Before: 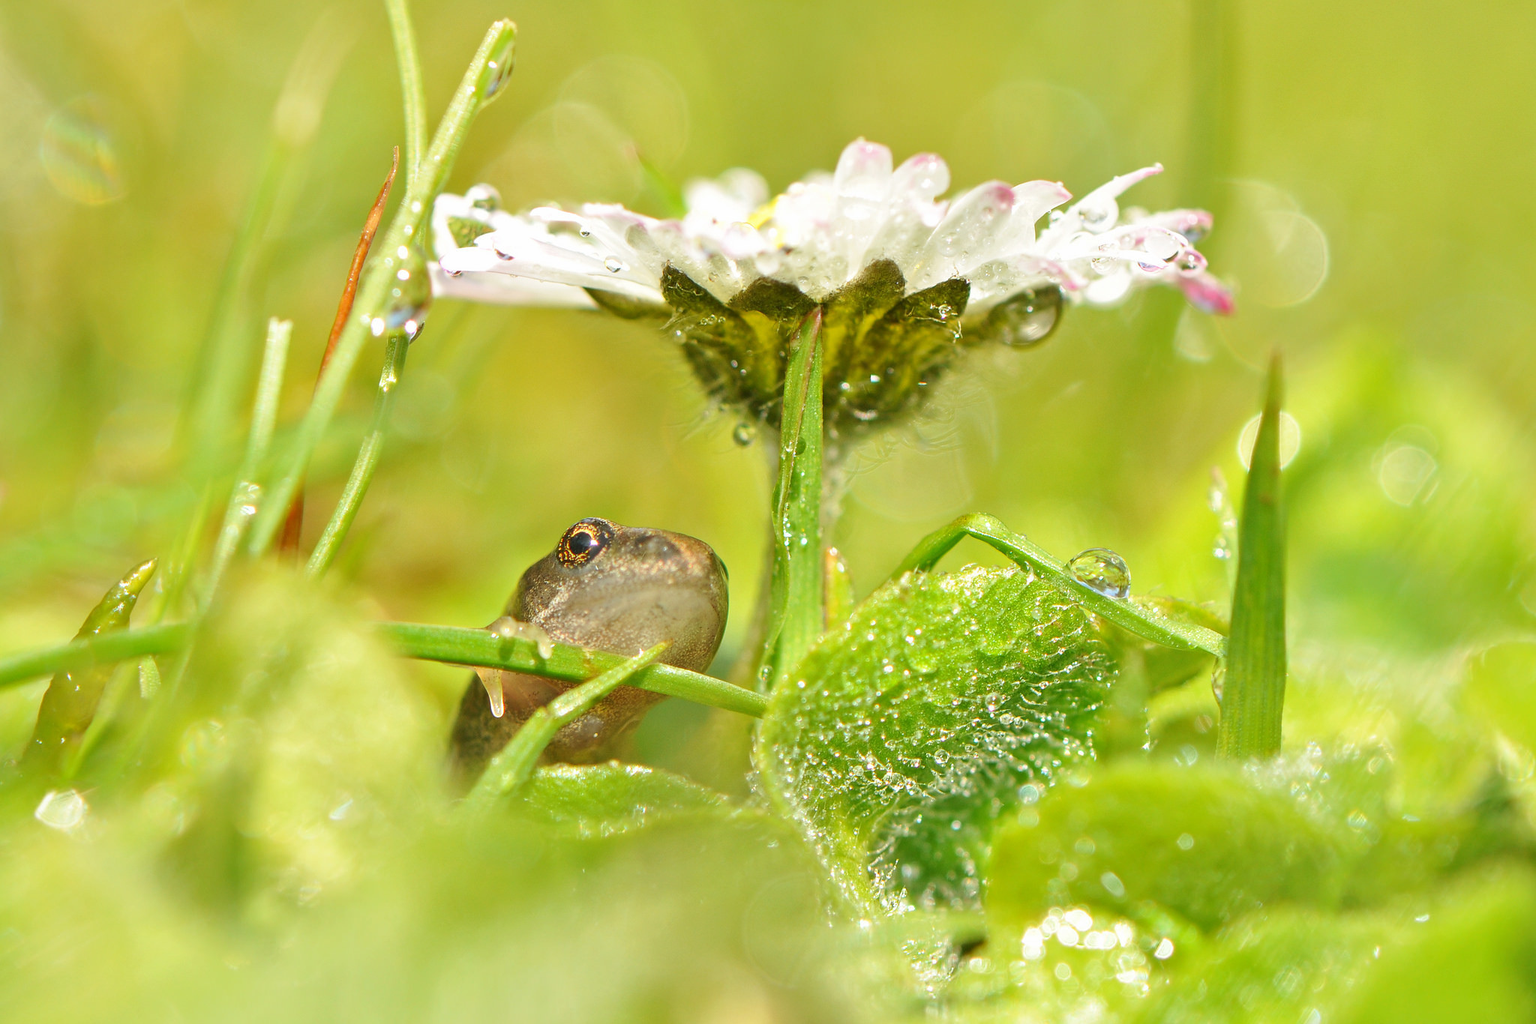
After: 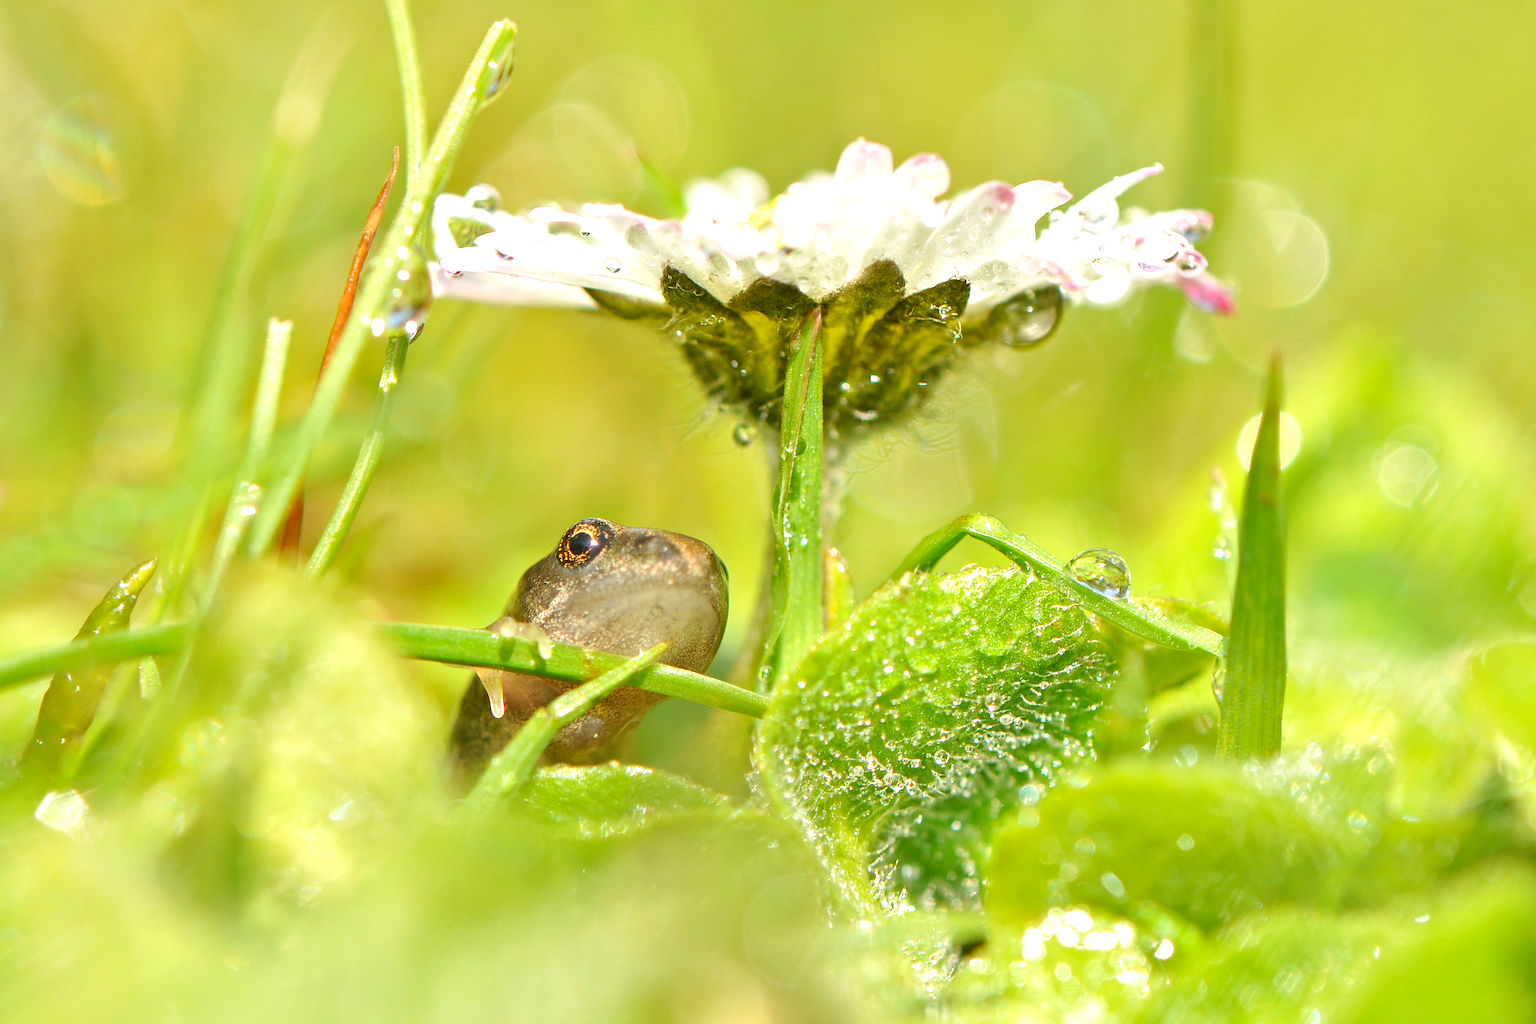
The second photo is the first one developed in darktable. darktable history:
exposure: black level correction 0.005, exposure 0.288 EV, compensate exposure bias true, compensate highlight preservation false
